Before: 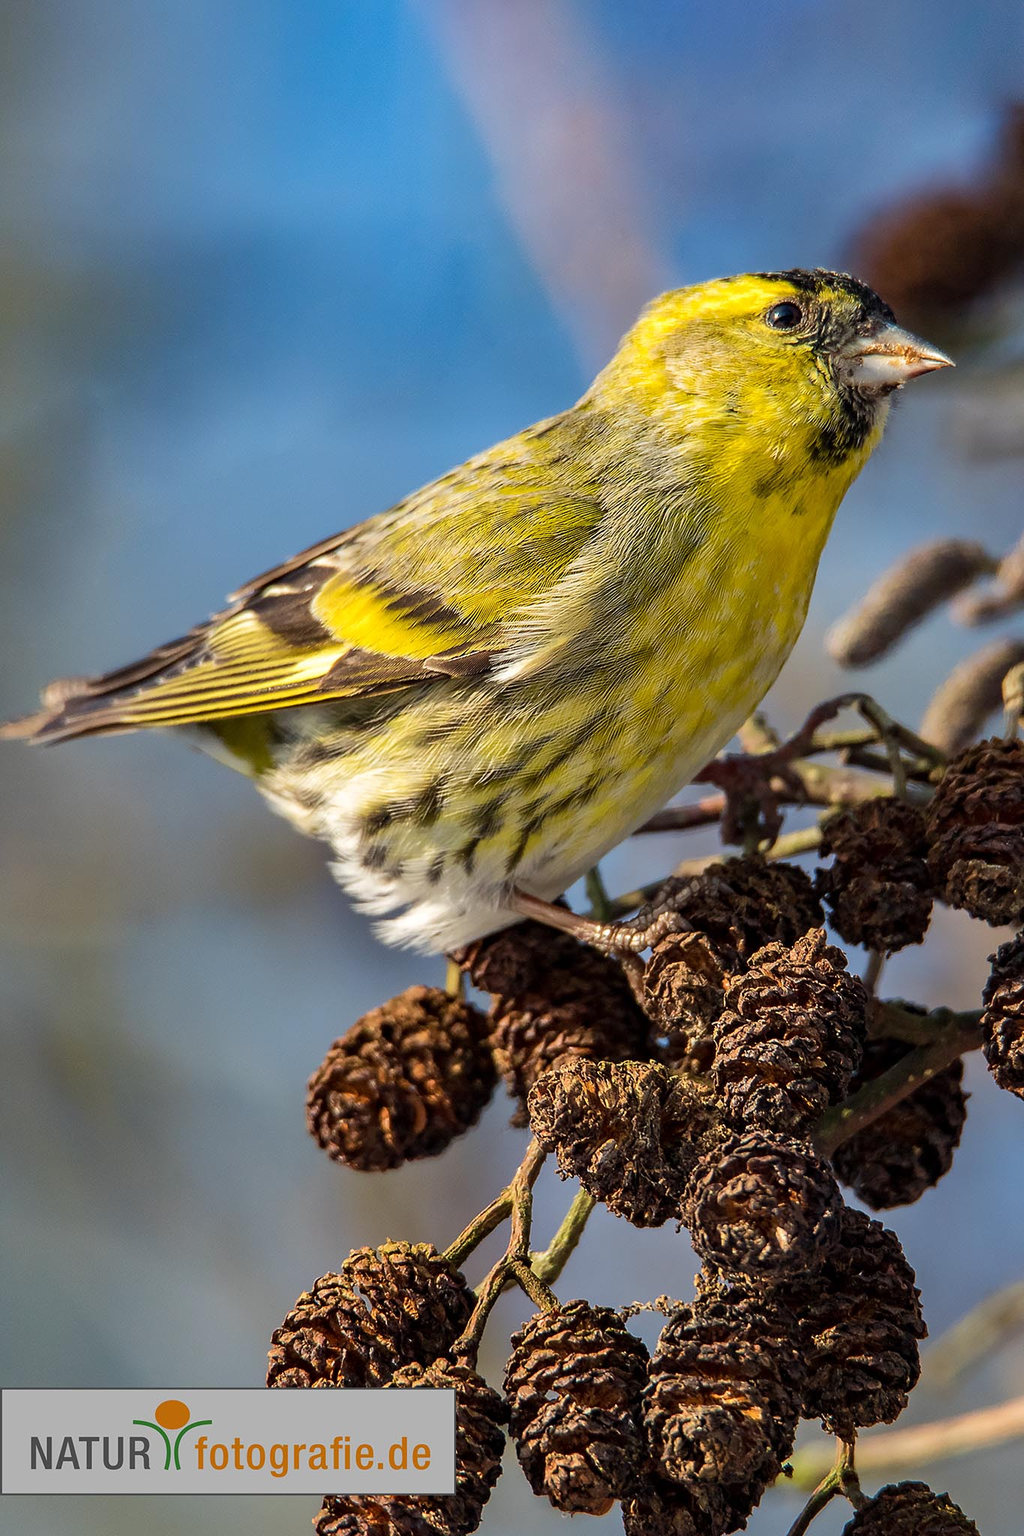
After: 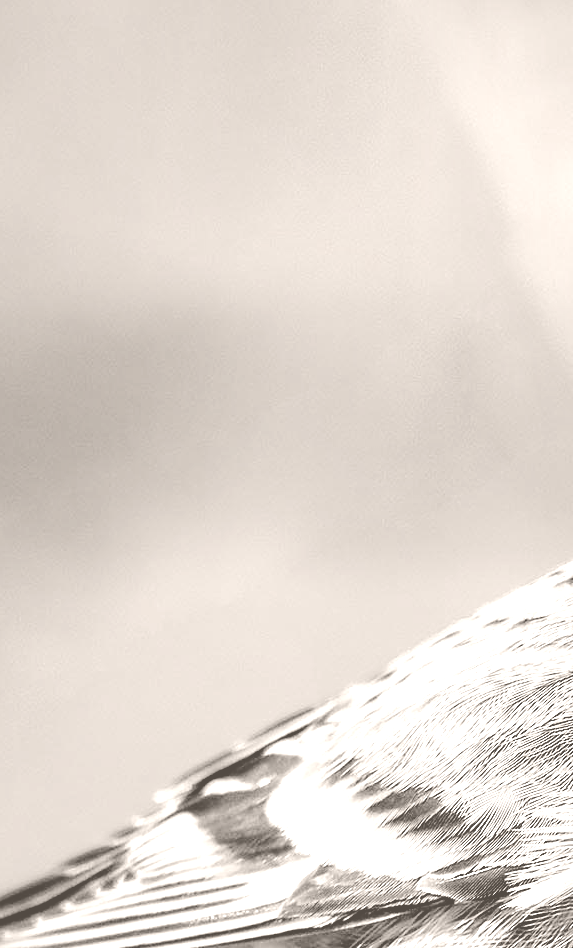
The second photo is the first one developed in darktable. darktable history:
filmic rgb: black relative exposure -3.92 EV, white relative exposure 3.14 EV, hardness 2.87
crop and rotate: left 10.817%, top 0.062%, right 47.194%, bottom 53.626%
colorize: hue 34.49°, saturation 35.33%, source mix 100%, lightness 55%, version 1
exposure: black level correction 0, exposure 0.7 EV, compensate exposure bias true, compensate highlight preservation false
